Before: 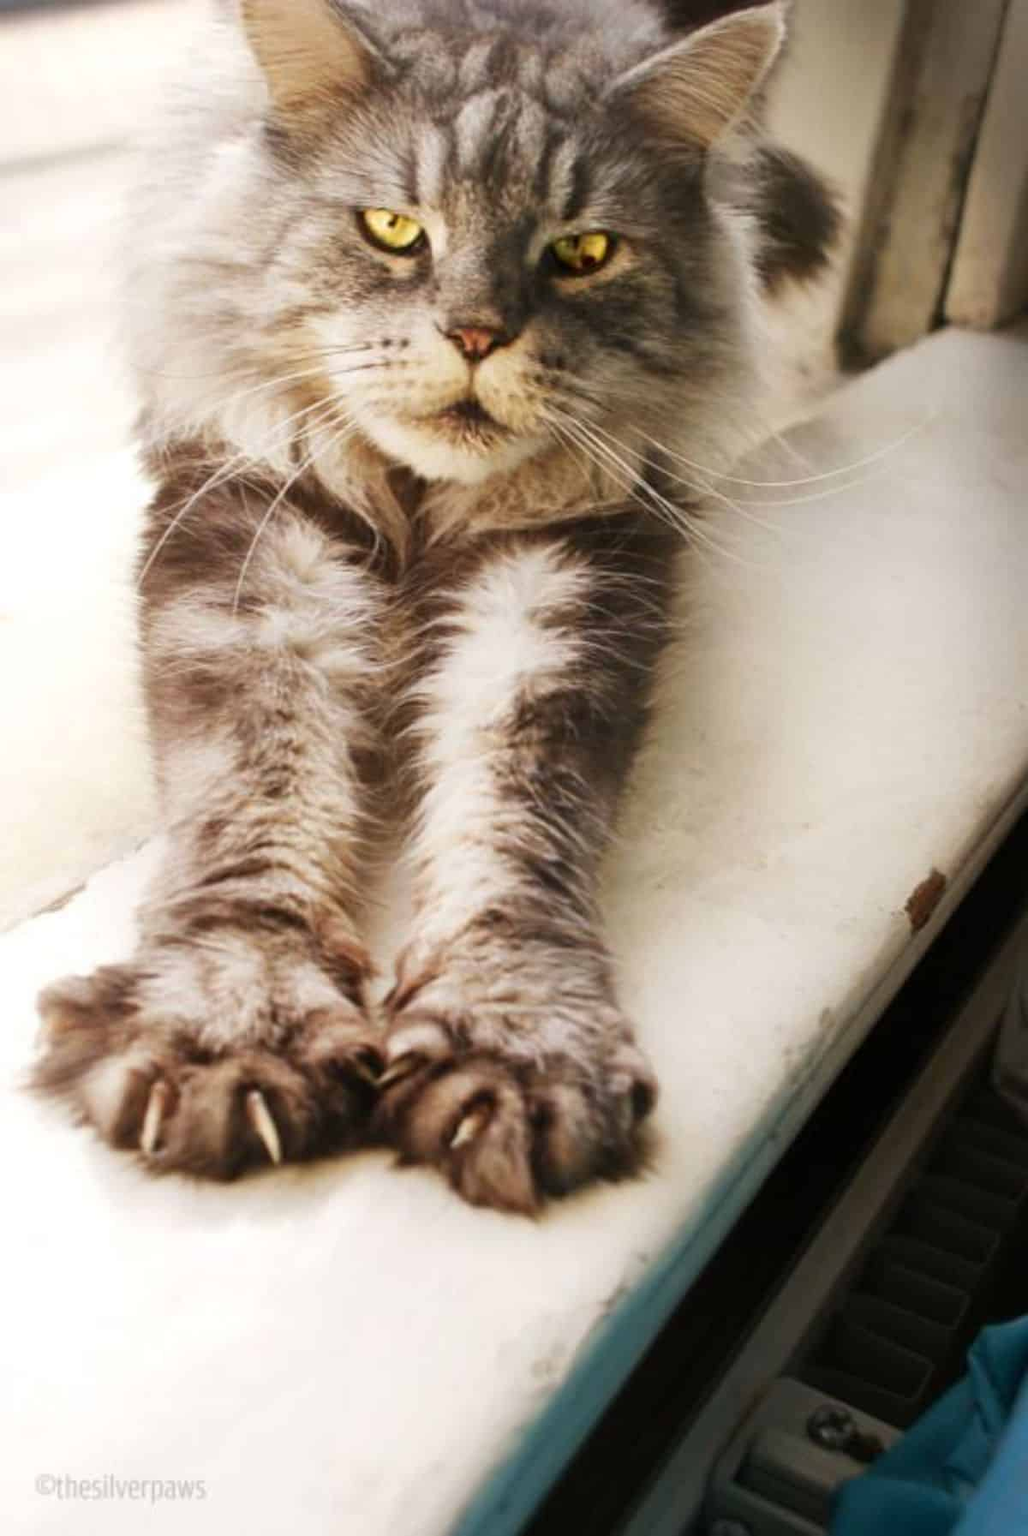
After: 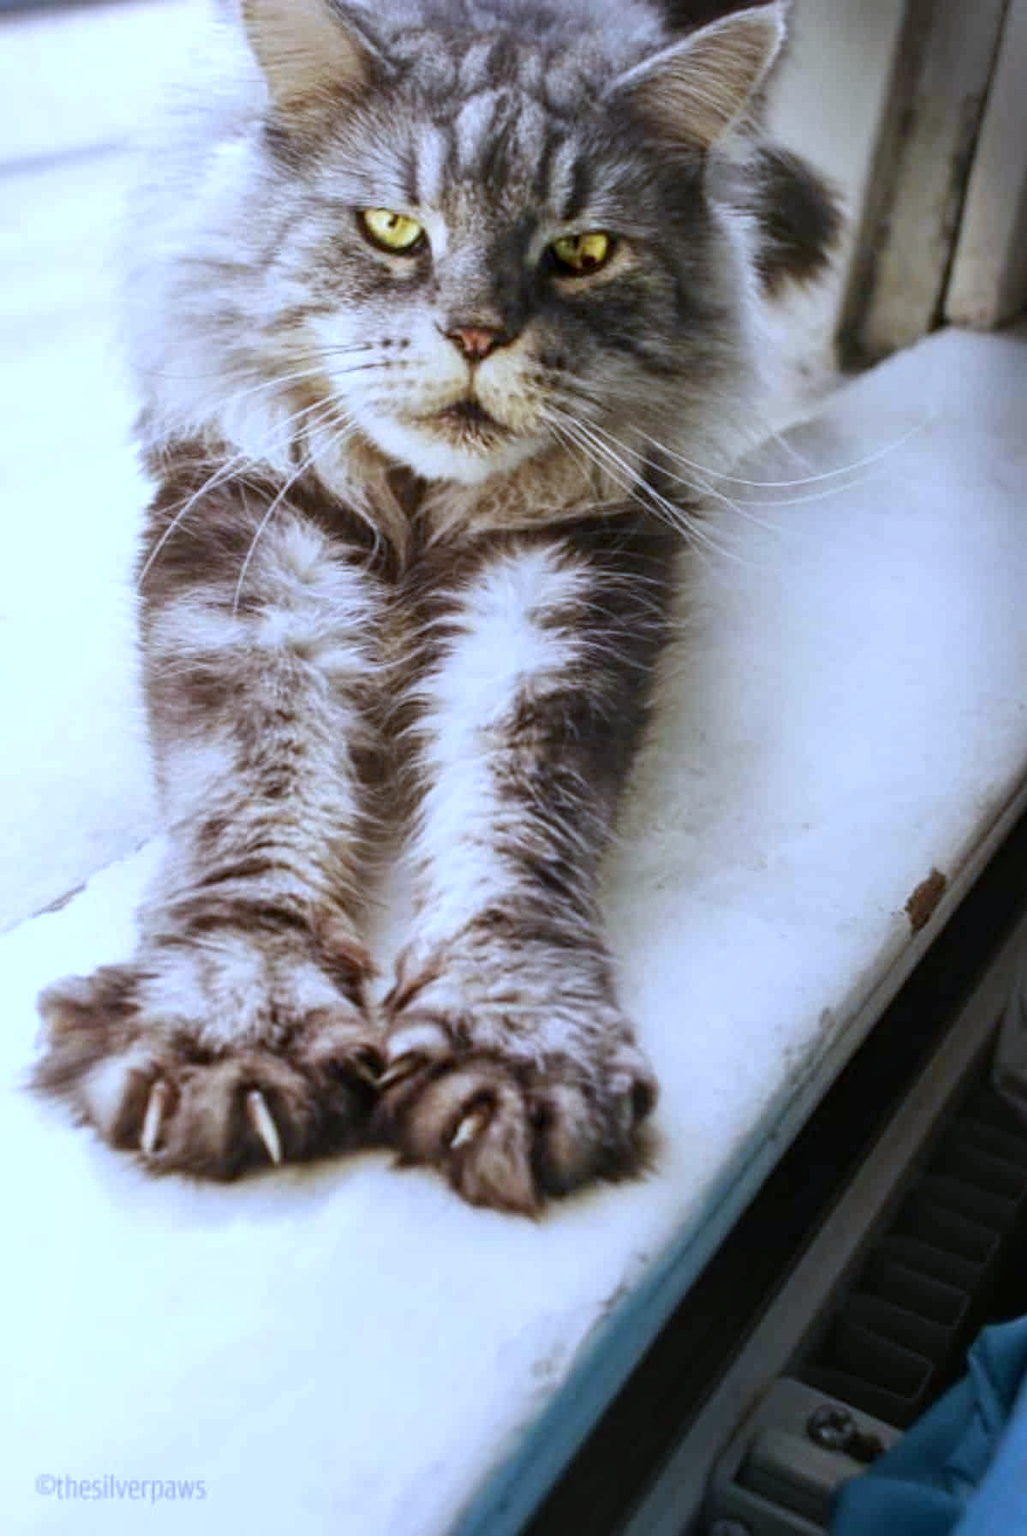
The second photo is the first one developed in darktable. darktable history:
local contrast: on, module defaults
white balance: red 0.871, blue 1.249
